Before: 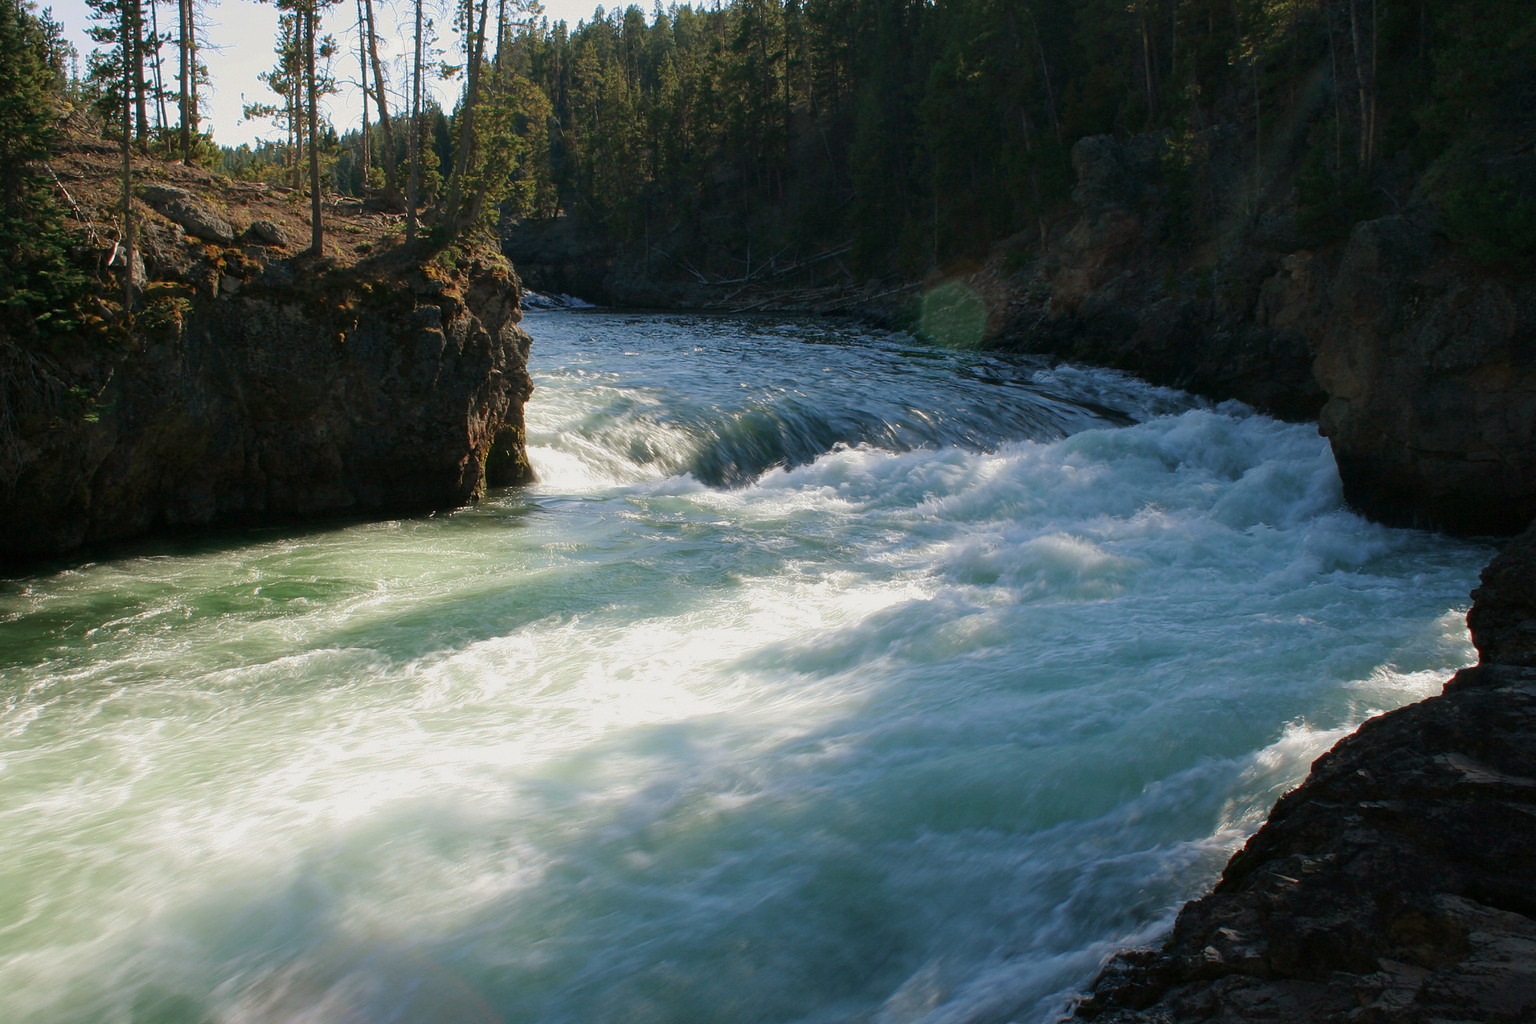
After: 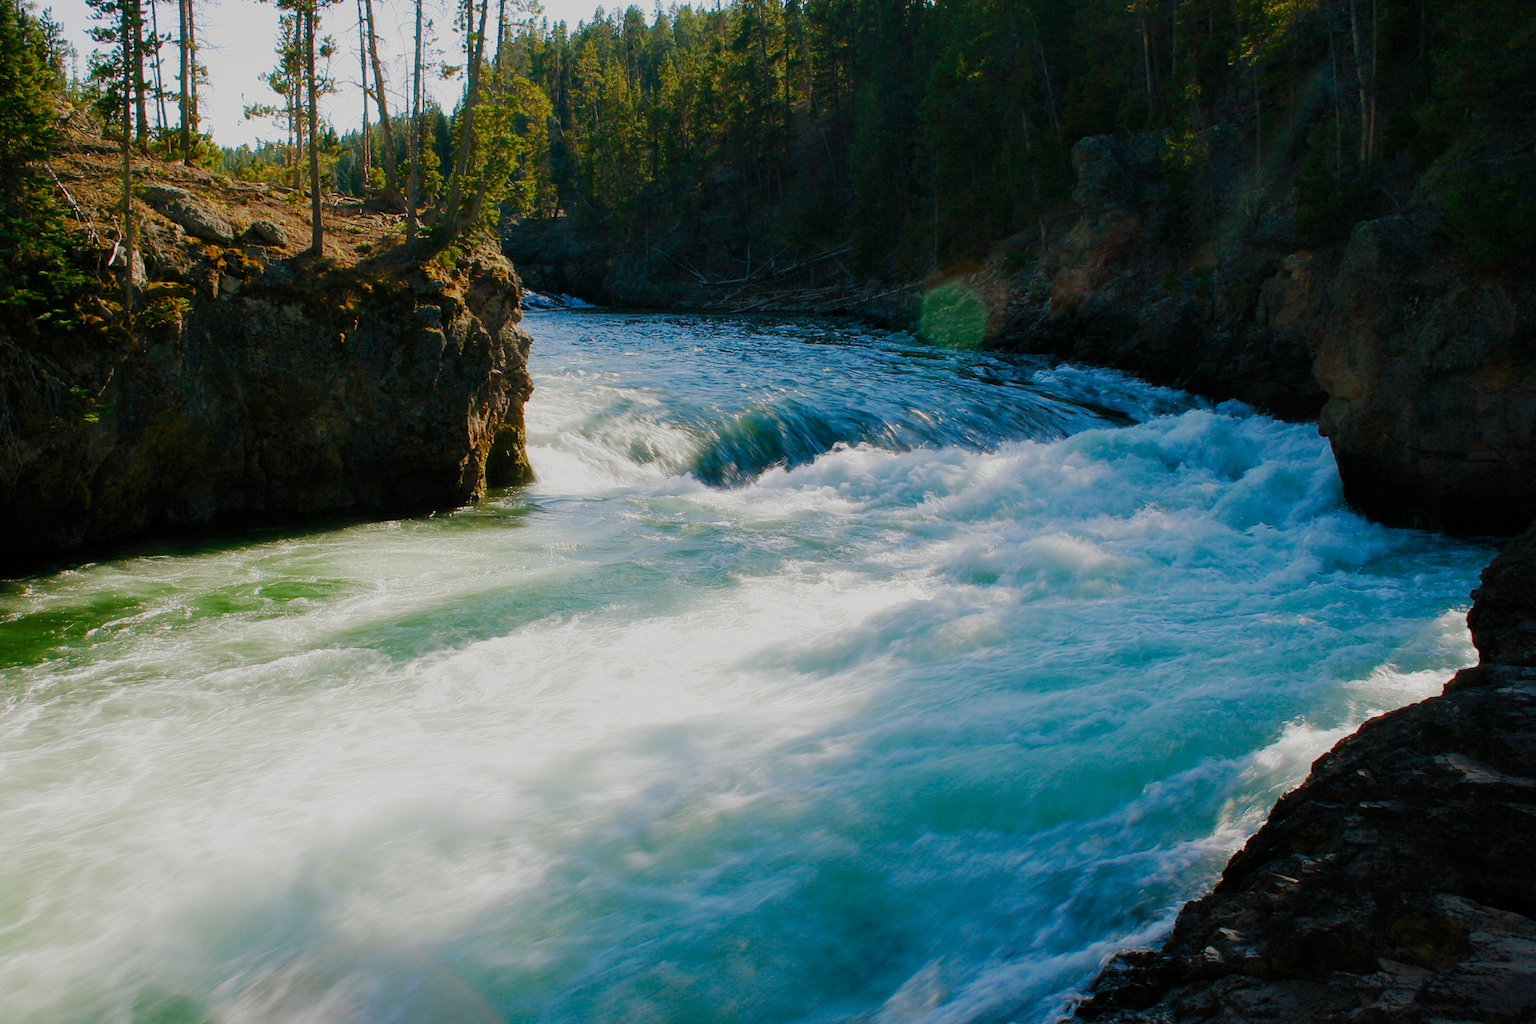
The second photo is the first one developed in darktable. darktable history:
exposure: black level correction 0, exposure 0.393 EV, compensate highlight preservation false
color correction: highlights b* 0.042
color balance rgb: linear chroma grading › shadows 19.336%, linear chroma grading › highlights 3.778%, linear chroma grading › mid-tones 10.325%, perceptual saturation grading › global saturation 25.179%, perceptual saturation grading › highlights -50.313%, perceptual saturation grading › shadows 30.225%, perceptual brilliance grading › global brilliance 2.443%, perceptual brilliance grading › highlights -3.905%, global vibrance 20%
filmic rgb: black relative exposure -7.65 EV, white relative exposure 4.56 EV, hardness 3.61, preserve chrominance no, color science v5 (2021), contrast in shadows safe, contrast in highlights safe
contrast equalizer: octaves 7, y [[0.514, 0.573, 0.581, 0.508, 0.5, 0.5], [0.5 ×6], [0.5 ×6], [0 ×6], [0 ×6]], mix 0.31
